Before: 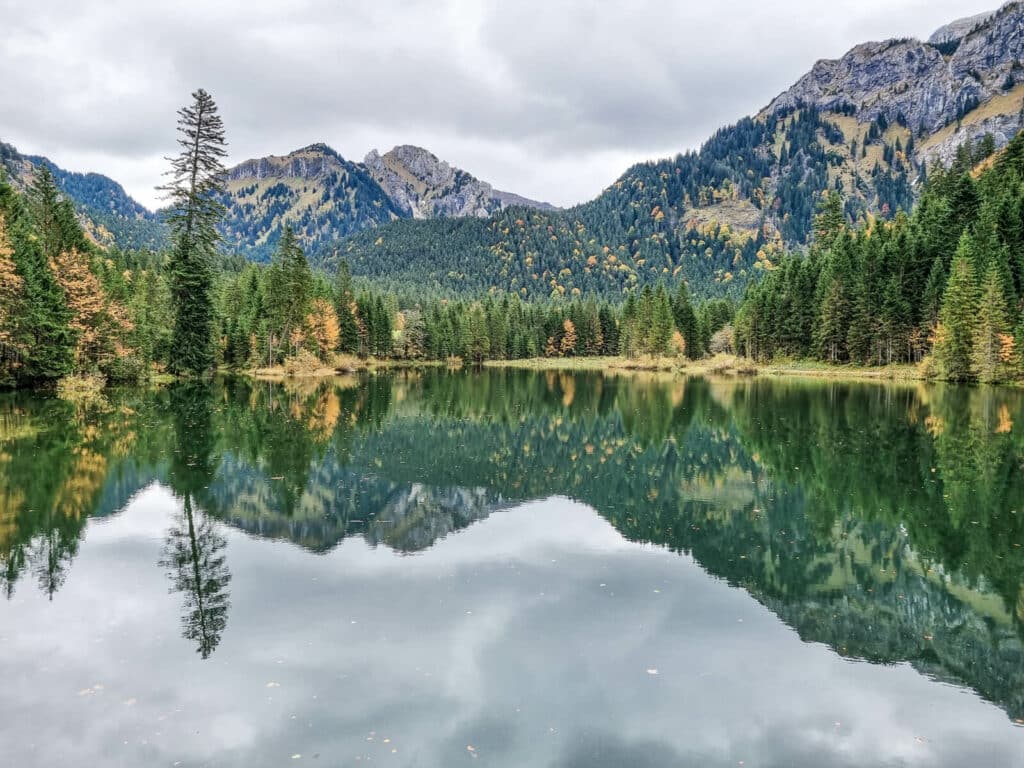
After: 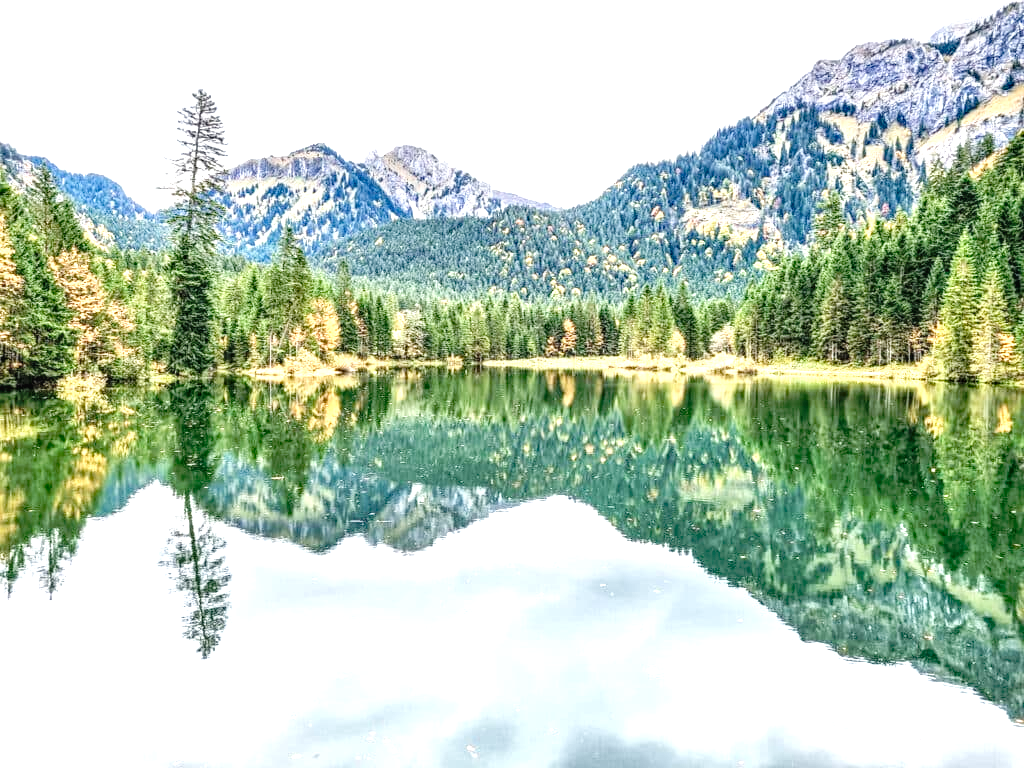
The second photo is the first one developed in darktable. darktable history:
exposure: black level correction 0, exposure 1.3 EV, compensate exposure bias true, compensate highlight preservation false
local contrast: on, module defaults
haze removal: compatibility mode true, adaptive false
tone curve: curves: ch0 [(0, 0) (0.003, 0.031) (0.011, 0.031) (0.025, 0.03) (0.044, 0.035) (0.069, 0.054) (0.1, 0.081) (0.136, 0.11) (0.177, 0.147) (0.224, 0.209) (0.277, 0.283) (0.335, 0.369) (0.399, 0.44) (0.468, 0.517) (0.543, 0.601) (0.623, 0.684) (0.709, 0.766) (0.801, 0.846) (0.898, 0.927) (1, 1)], preserve colors none
